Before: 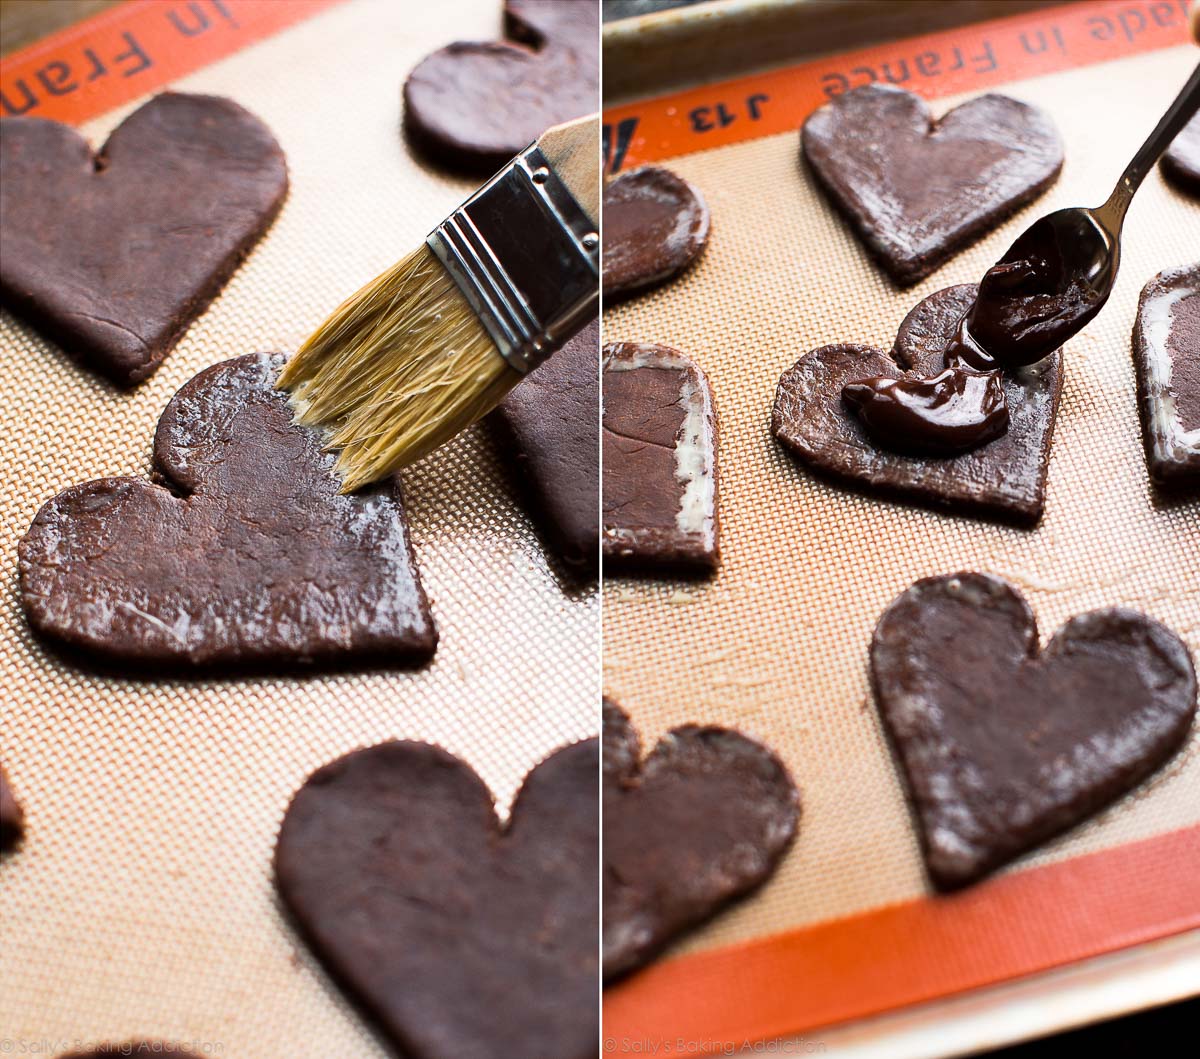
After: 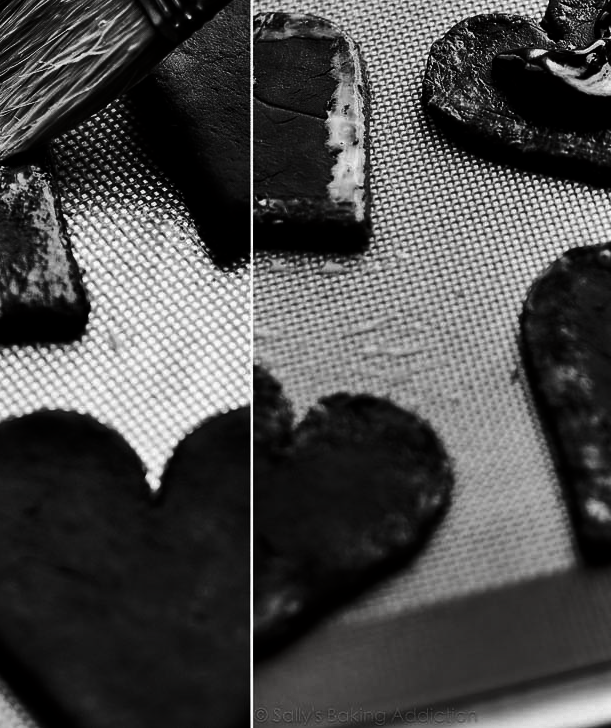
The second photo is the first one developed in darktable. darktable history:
color balance rgb: power › hue 212.67°, perceptual saturation grading › global saturation 29.584%, perceptual brilliance grading › global brilliance 2.532%, perceptual brilliance grading › highlights -3.04%, perceptual brilliance grading › shadows 2.961%, global vibrance 34.376%
contrast brightness saturation: contrast 0.015, brightness -0.996, saturation -0.991
shadows and highlights: soften with gaussian
crop and rotate: left 29.144%, top 31.242%, right 19.864%
